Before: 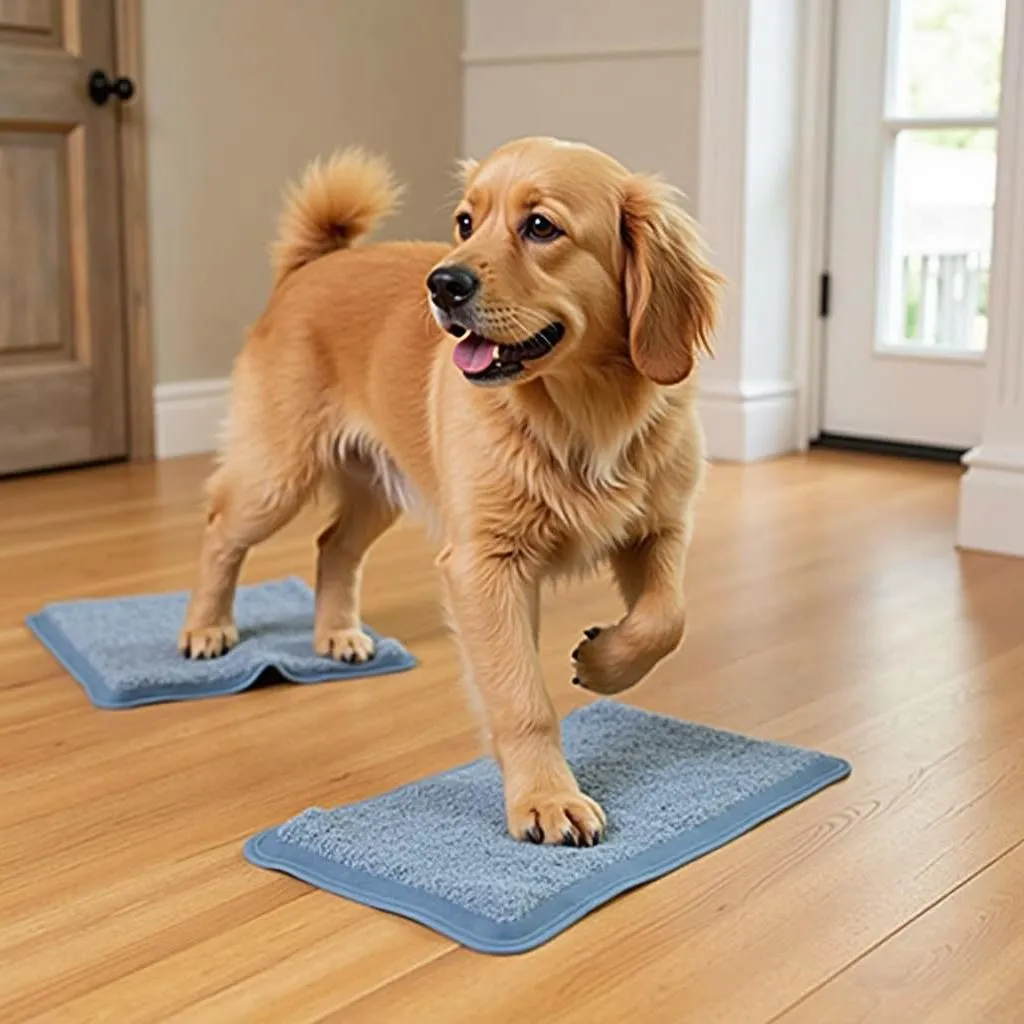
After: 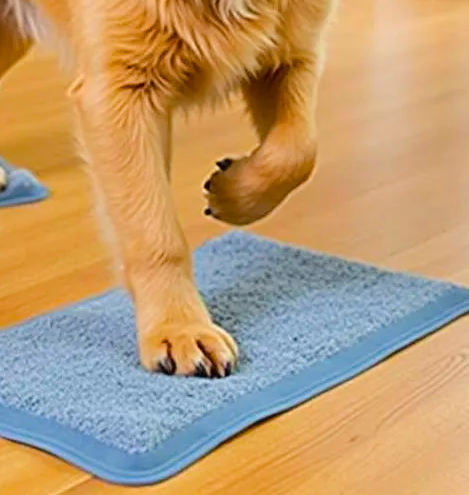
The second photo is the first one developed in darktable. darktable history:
crop: left 35.976%, top 45.819%, right 18.162%, bottom 5.807%
color balance rgb: perceptual saturation grading › global saturation 25%, perceptual brilliance grading › mid-tones 10%, perceptual brilliance grading › shadows 15%, global vibrance 20%
